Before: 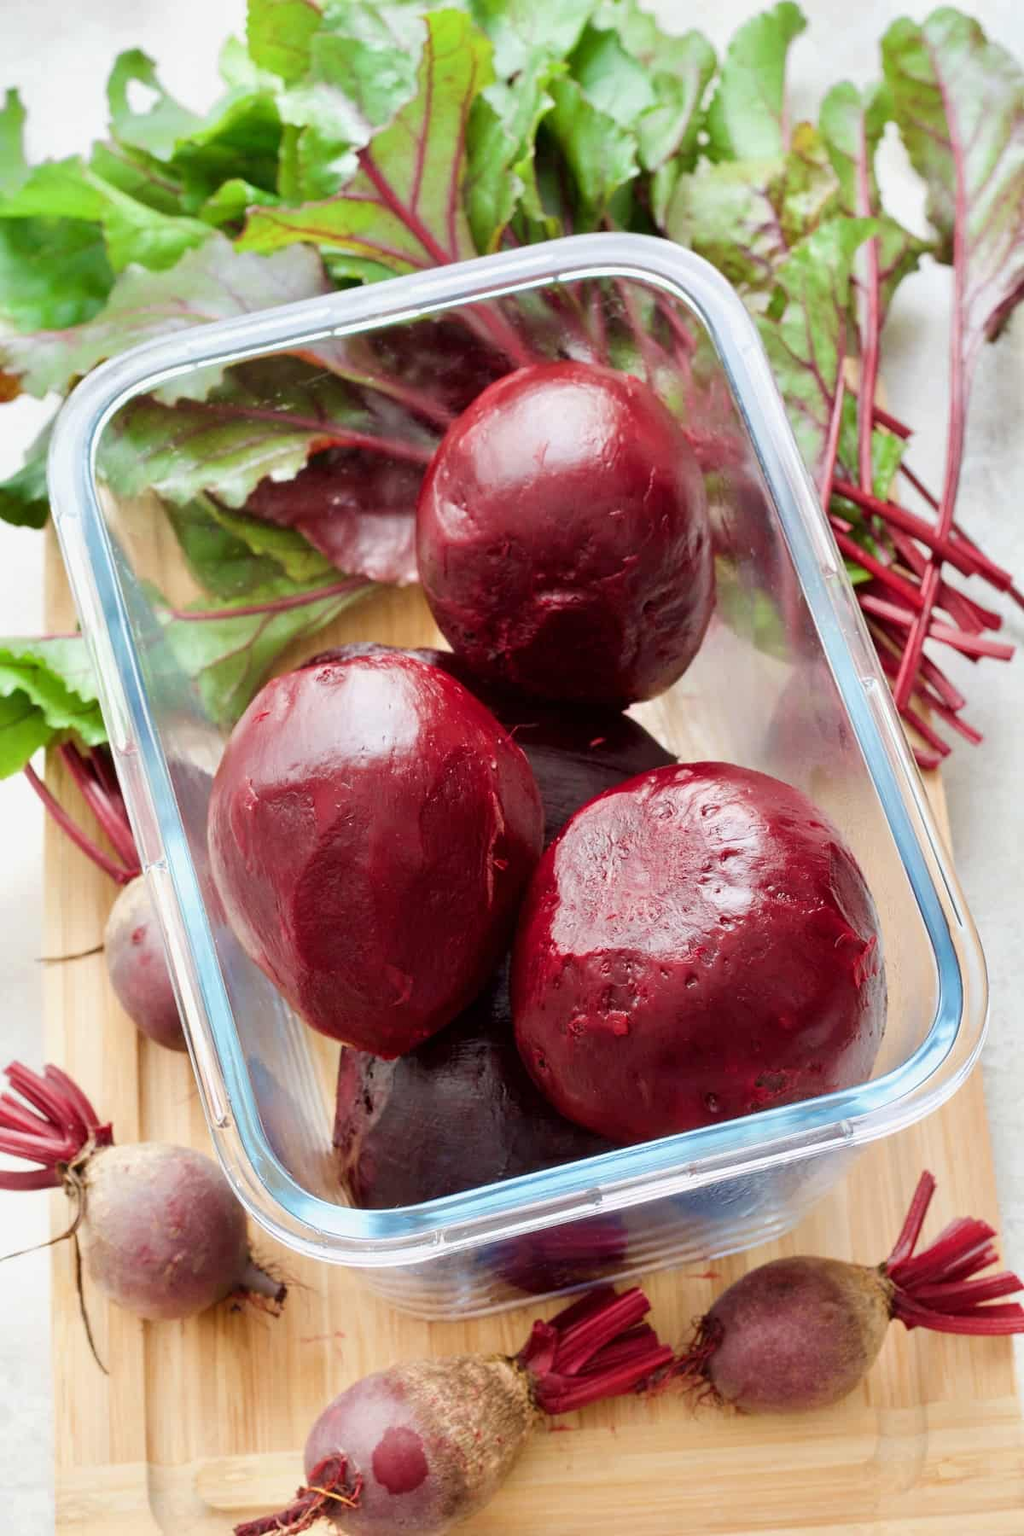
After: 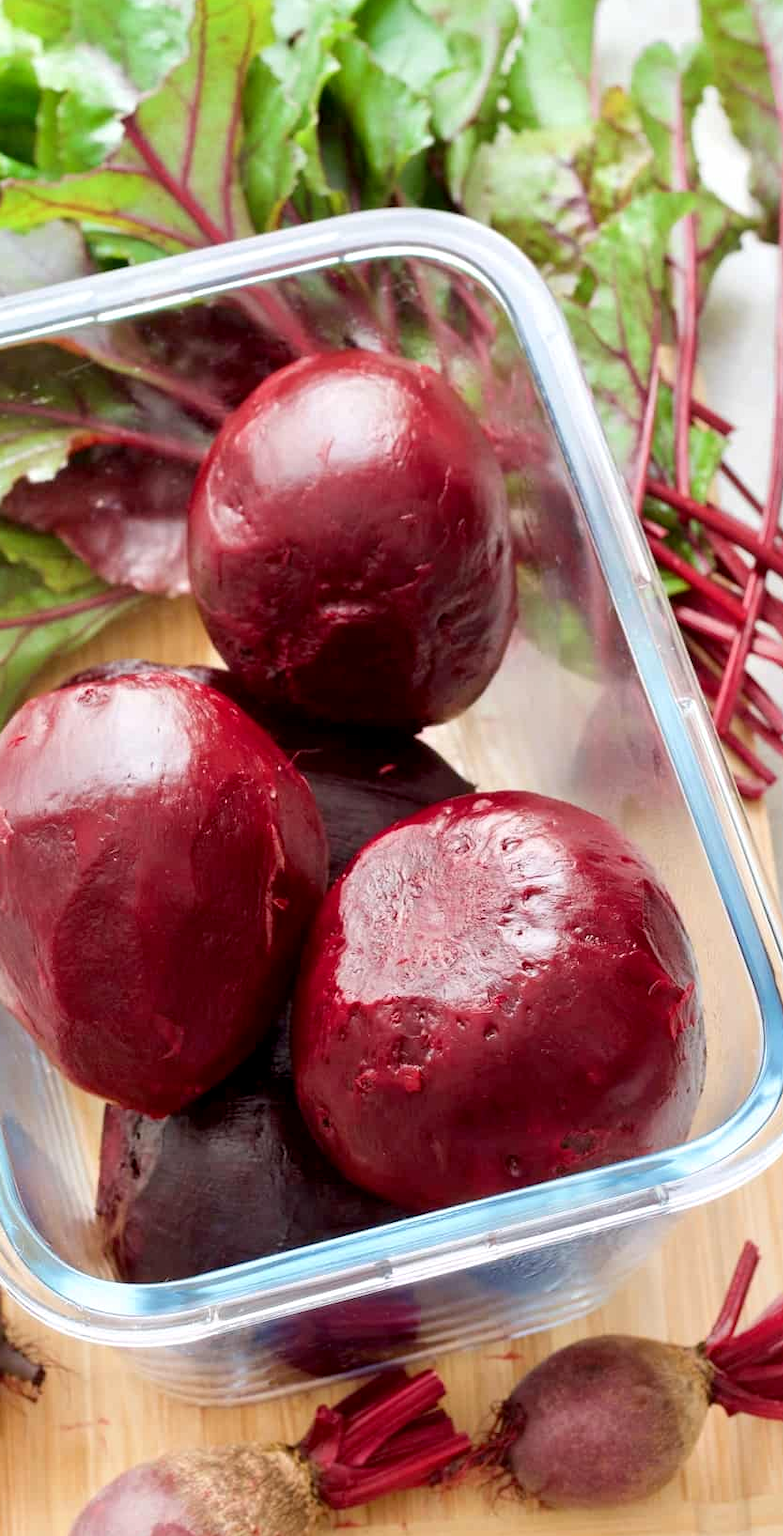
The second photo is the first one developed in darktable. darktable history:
crop and rotate: left 24.034%, top 2.838%, right 6.406%, bottom 6.299%
exposure: black level correction 0.002, exposure 0.15 EV, compensate highlight preservation false
